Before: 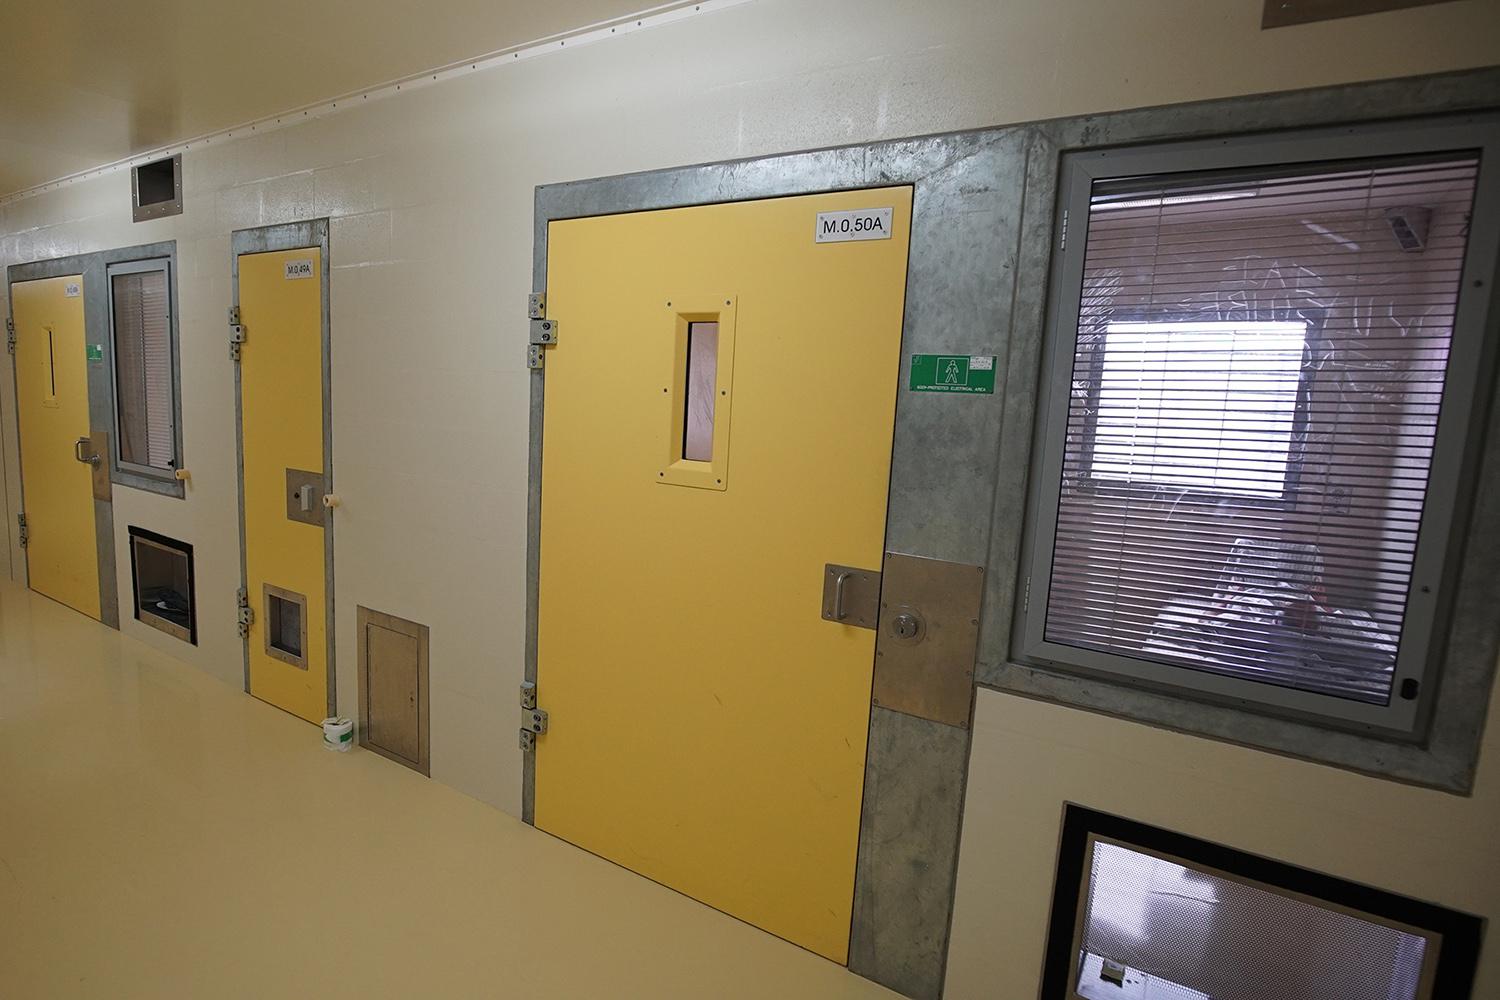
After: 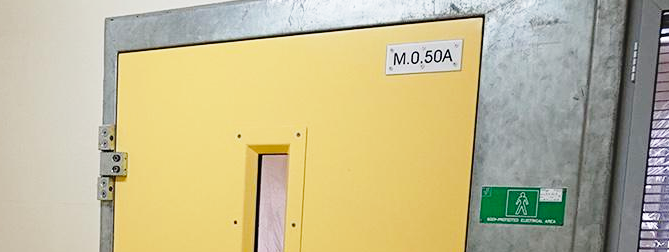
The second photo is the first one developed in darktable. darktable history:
crop: left 28.709%, top 16.82%, right 26.658%, bottom 57.902%
base curve: curves: ch0 [(0, 0) (0.028, 0.03) (0.121, 0.232) (0.46, 0.748) (0.859, 0.968) (1, 1)], preserve colors none
